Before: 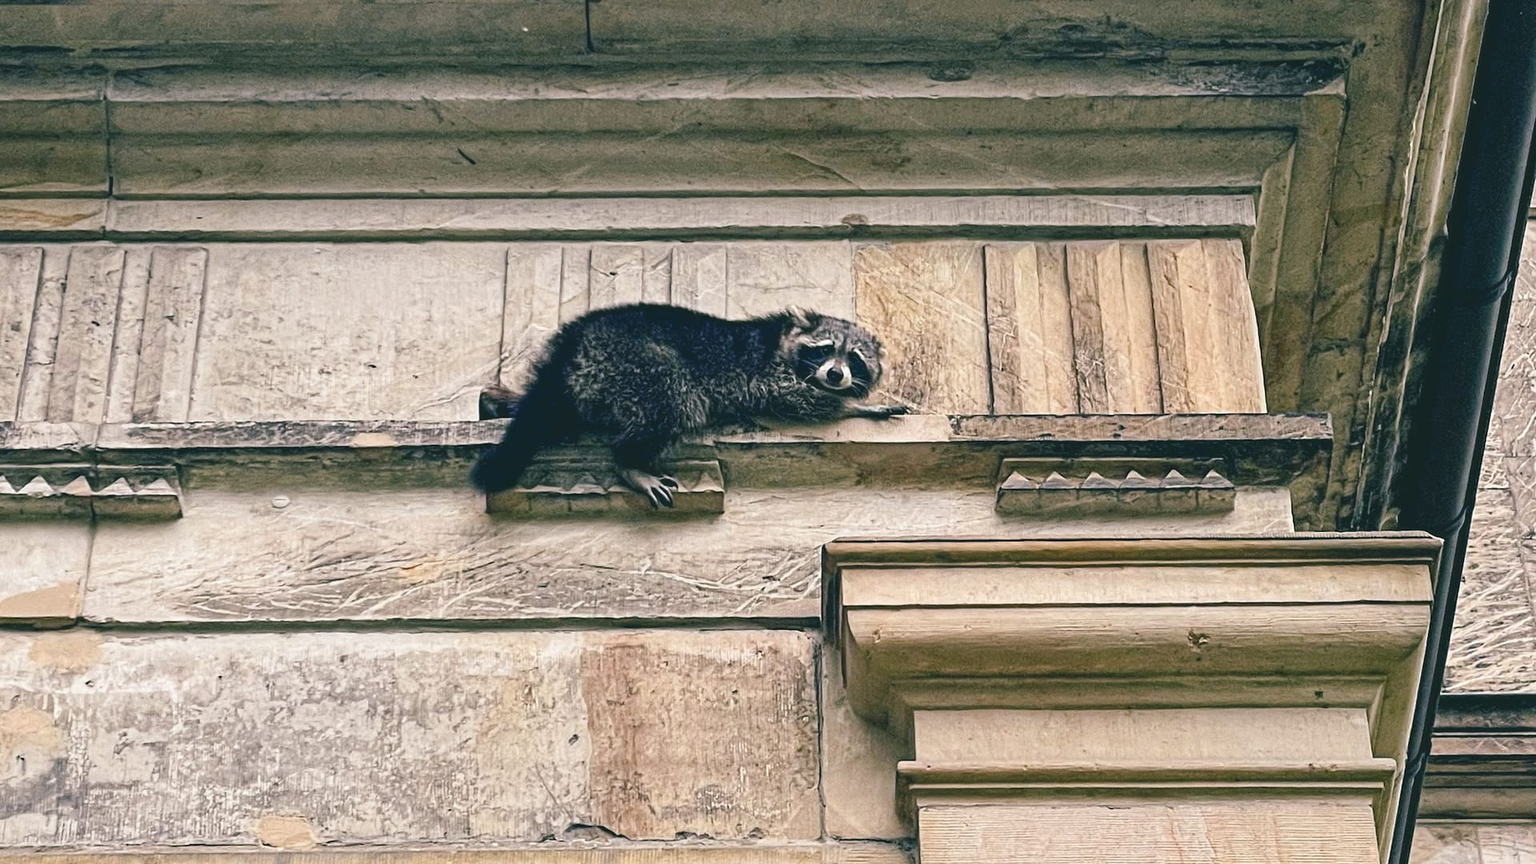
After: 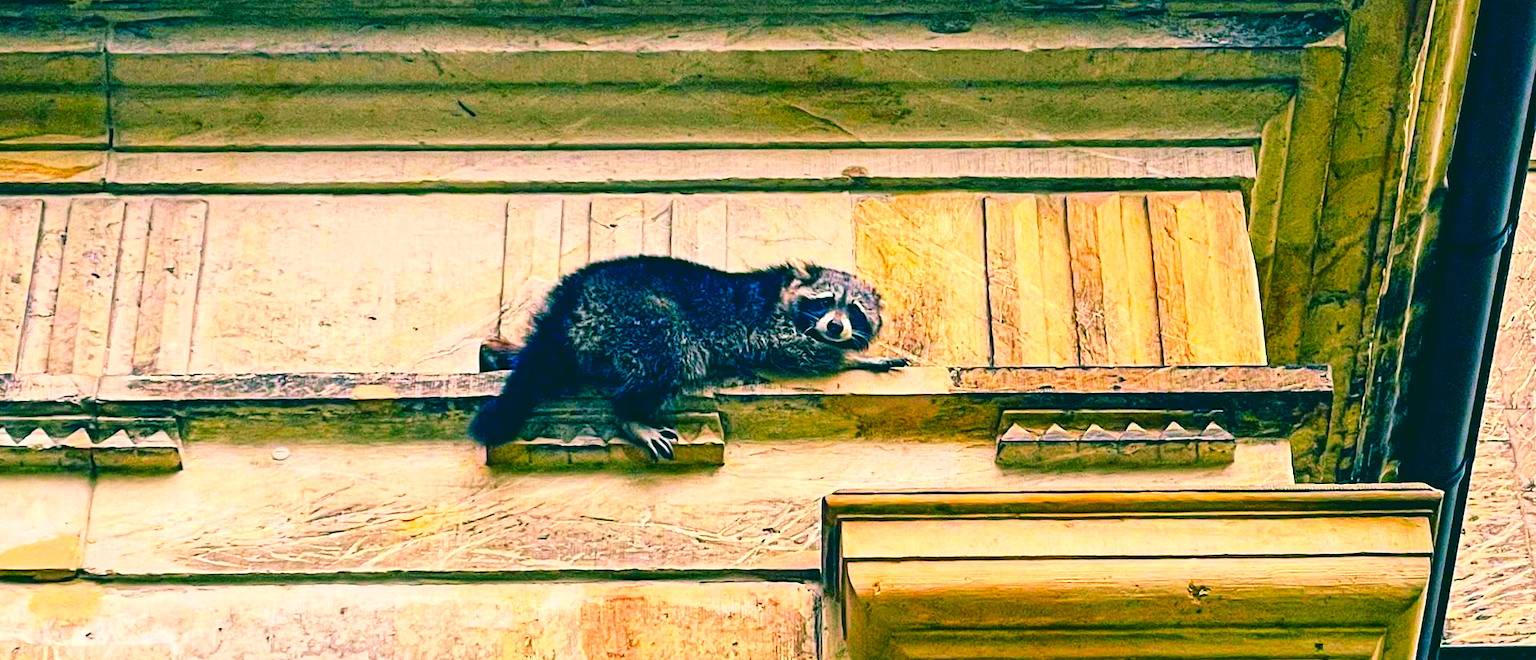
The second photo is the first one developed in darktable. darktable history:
crop: top 5.637%, bottom 17.899%
base curve: curves: ch0 [(0, 0) (0.028, 0.03) (0.121, 0.232) (0.46, 0.748) (0.859, 0.968) (1, 1)], preserve colors average RGB
contrast brightness saturation: brightness -0.09
color correction: highlights b* 0.047, saturation 2.98
